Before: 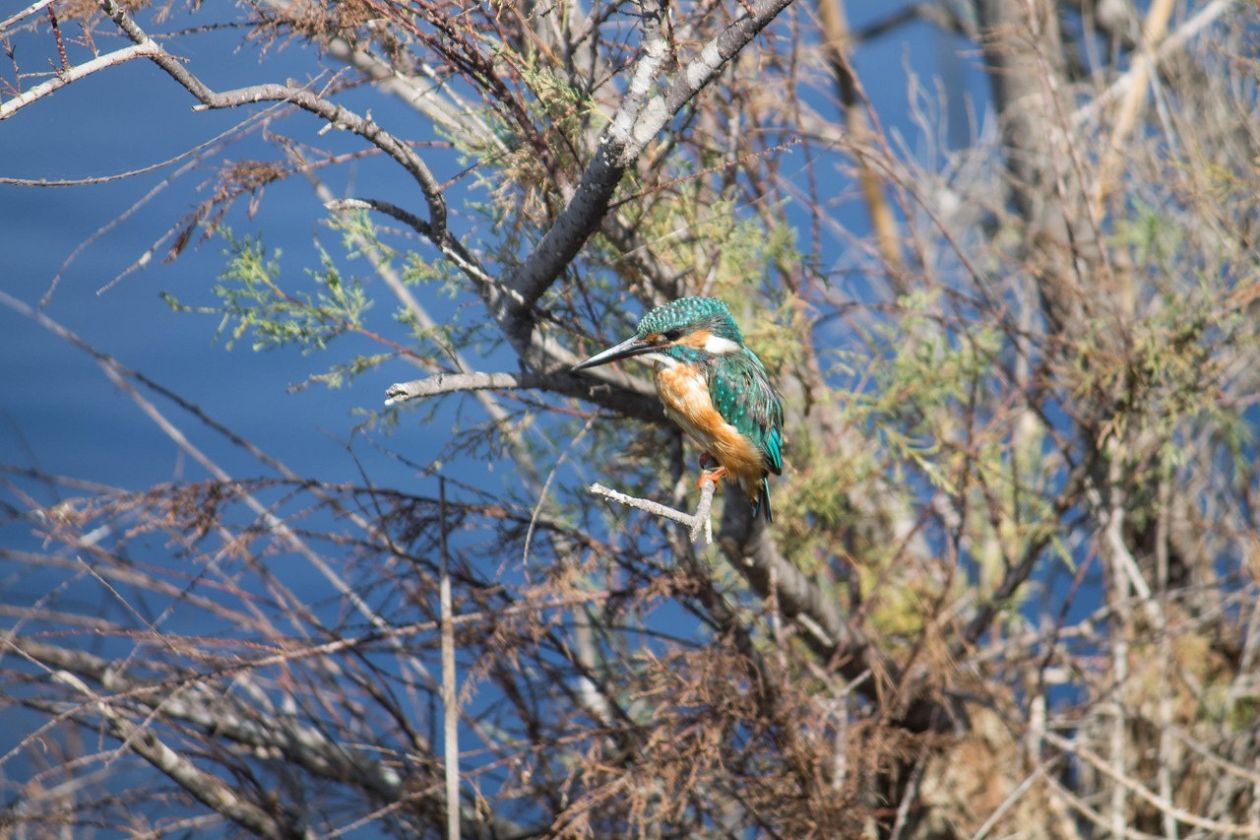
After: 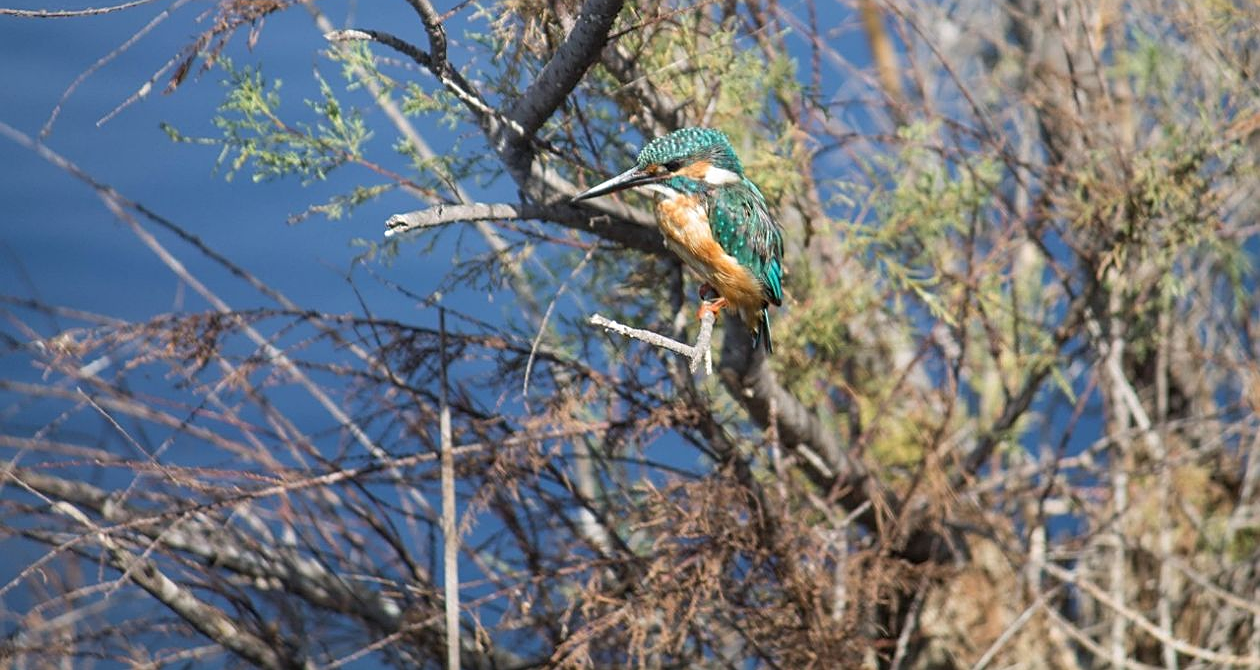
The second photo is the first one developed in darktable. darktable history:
sharpen: on, module defaults
crop and rotate: top 20.141%
